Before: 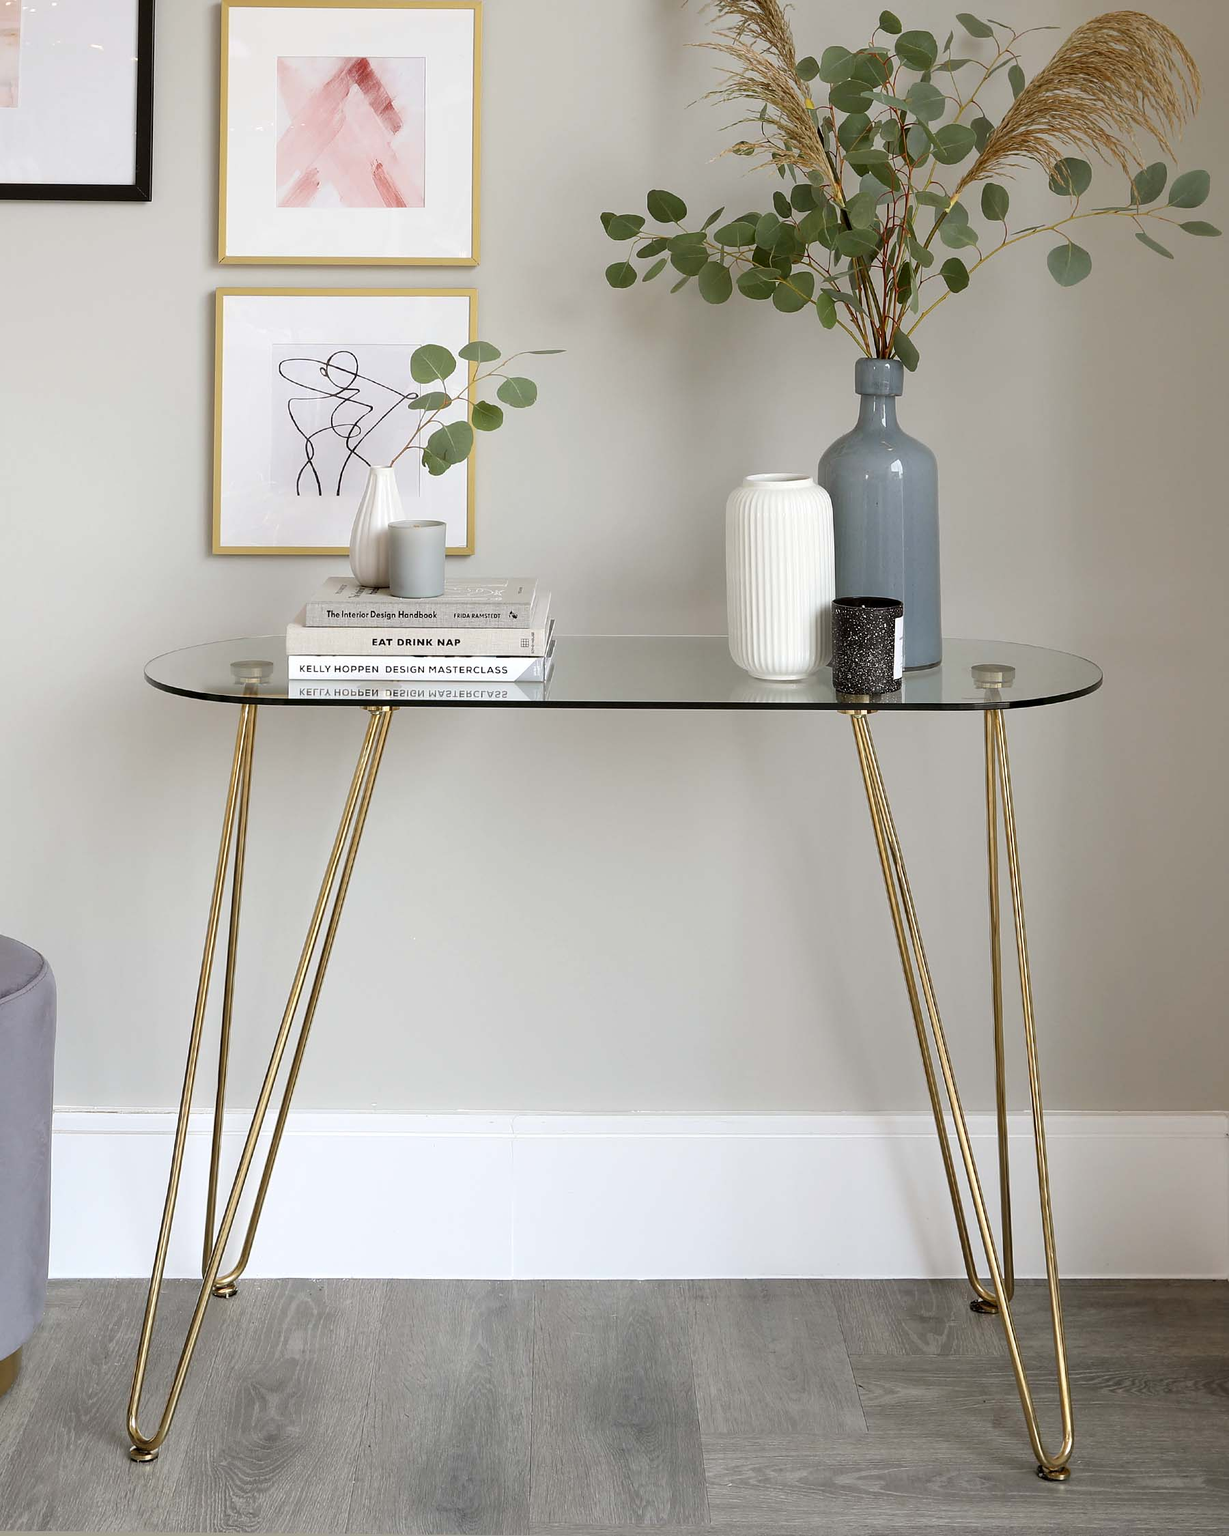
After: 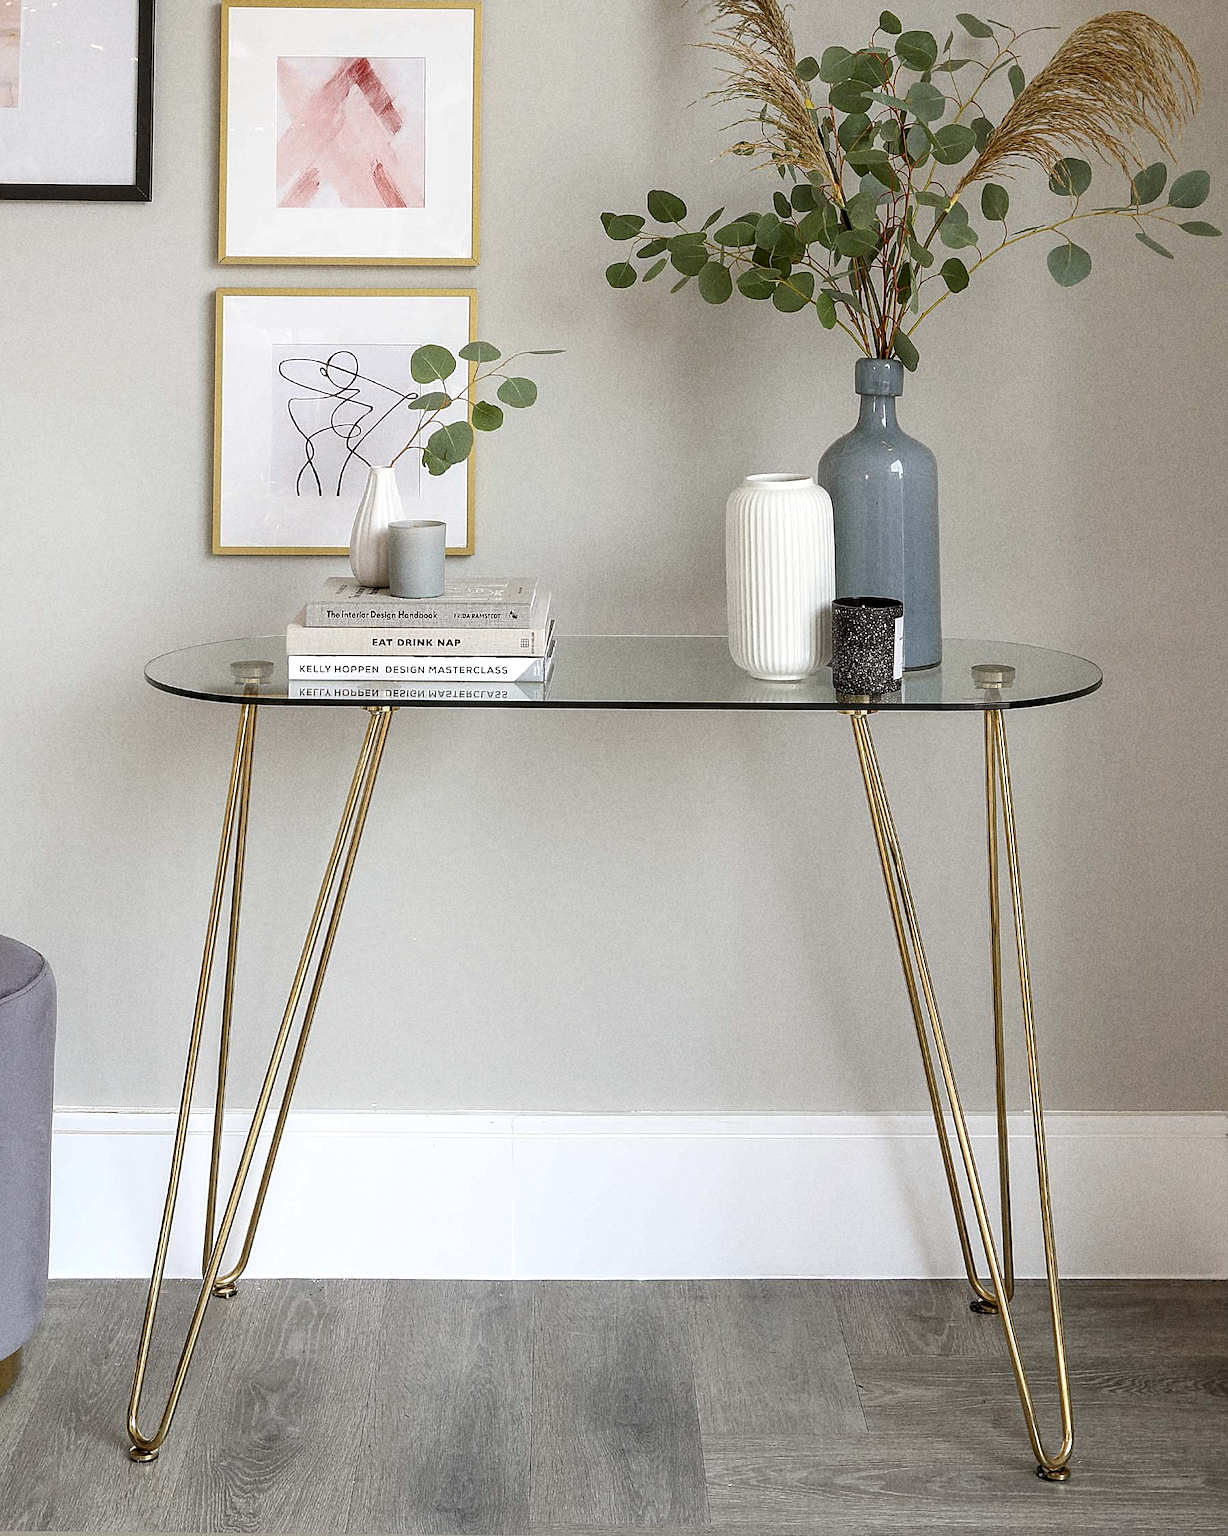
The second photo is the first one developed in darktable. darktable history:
local contrast: on, module defaults
sharpen: on, module defaults
grain: coarseness 8.68 ISO, strength 31.94%
